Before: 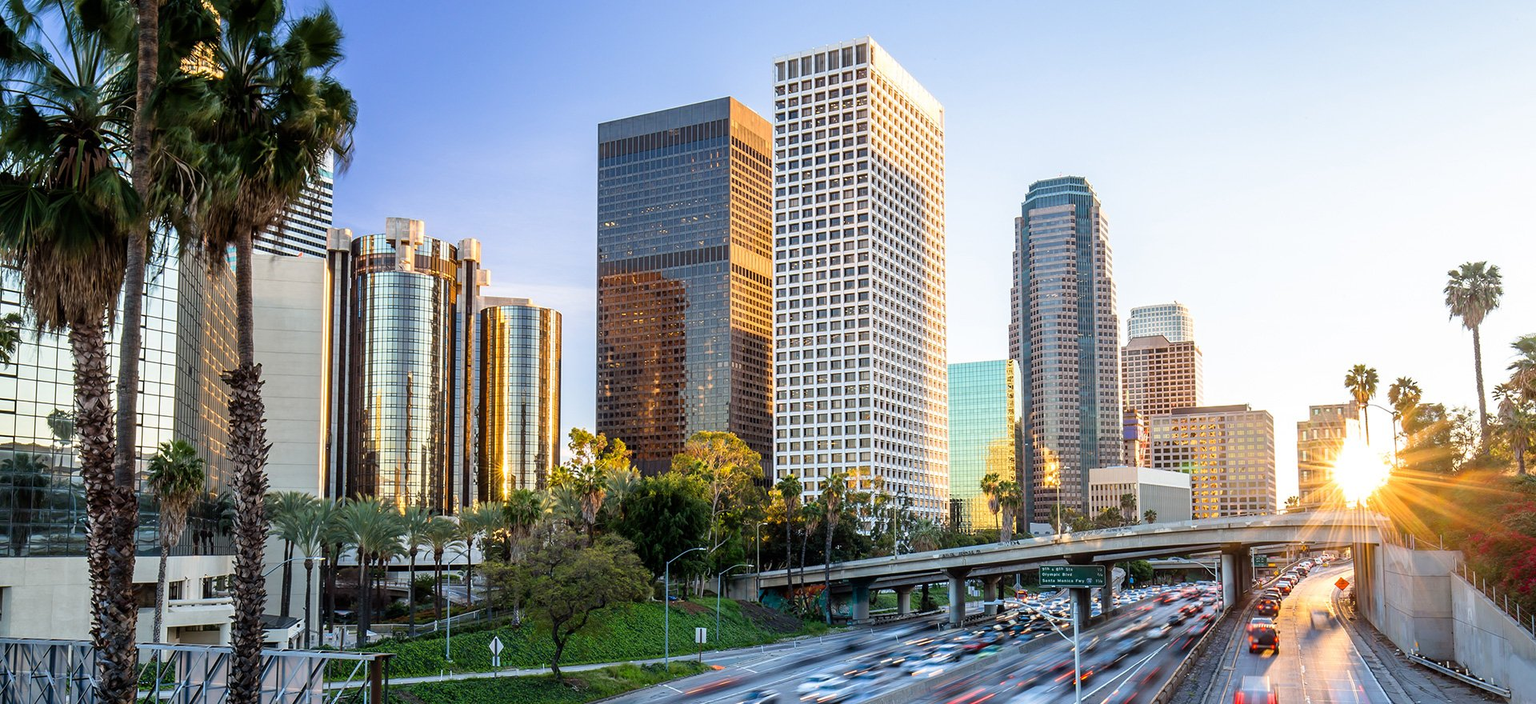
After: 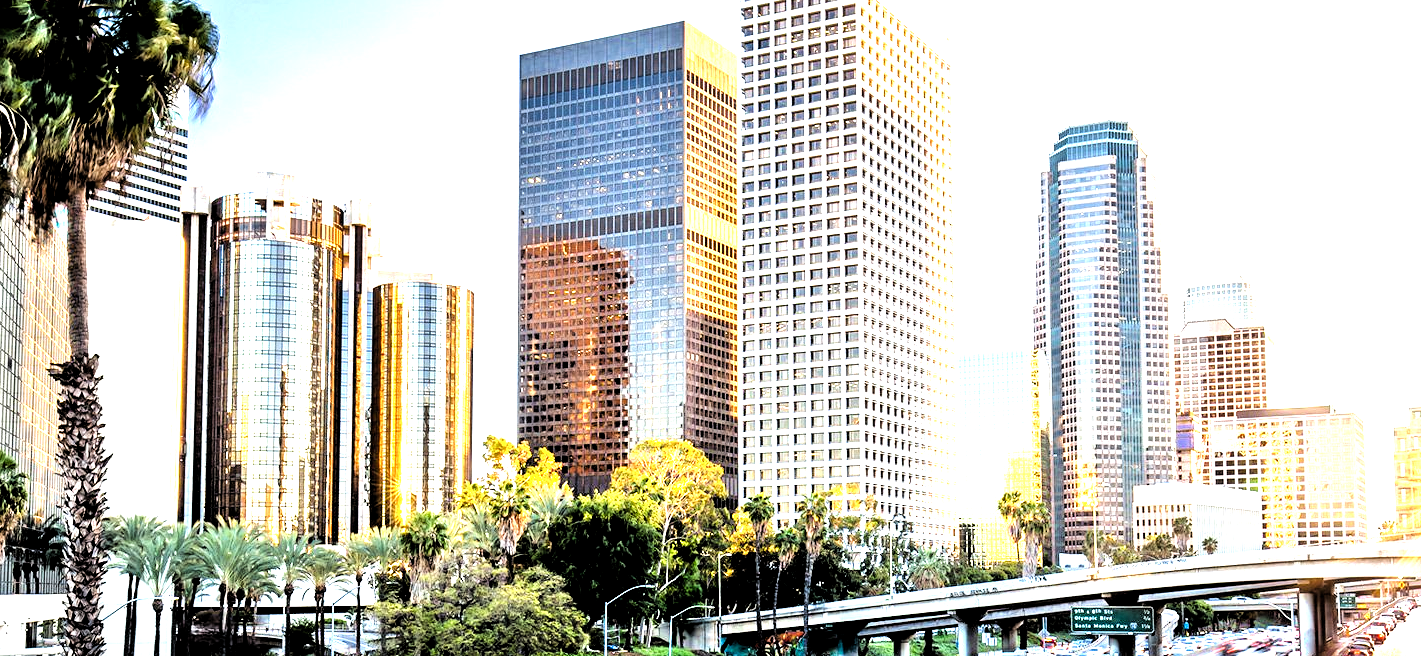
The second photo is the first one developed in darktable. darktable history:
tone equalizer: -7 EV 0.142 EV, -6 EV 0.623 EV, -5 EV 1.16 EV, -4 EV 1.36 EV, -3 EV 1.12 EV, -2 EV 0.6 EV, -1 EV 0.154 EV, luminance estimator HSV value / RGB max
crop and rotate: left 11.889%, top 11.475%, right 14.061%, bottom 13.875%
local contrast: mode bilateral grid, contrast 10, coarseness 25, detail 115%, midtone range 0.2
levels: levels [0.012, 0.367, 0.697]
filmic rgb: black relative exposure -5.02 EV, white relative exposure 3.55 EV, hardness 3.16, contrast 1.497, highlights saturation mix -49.19%
